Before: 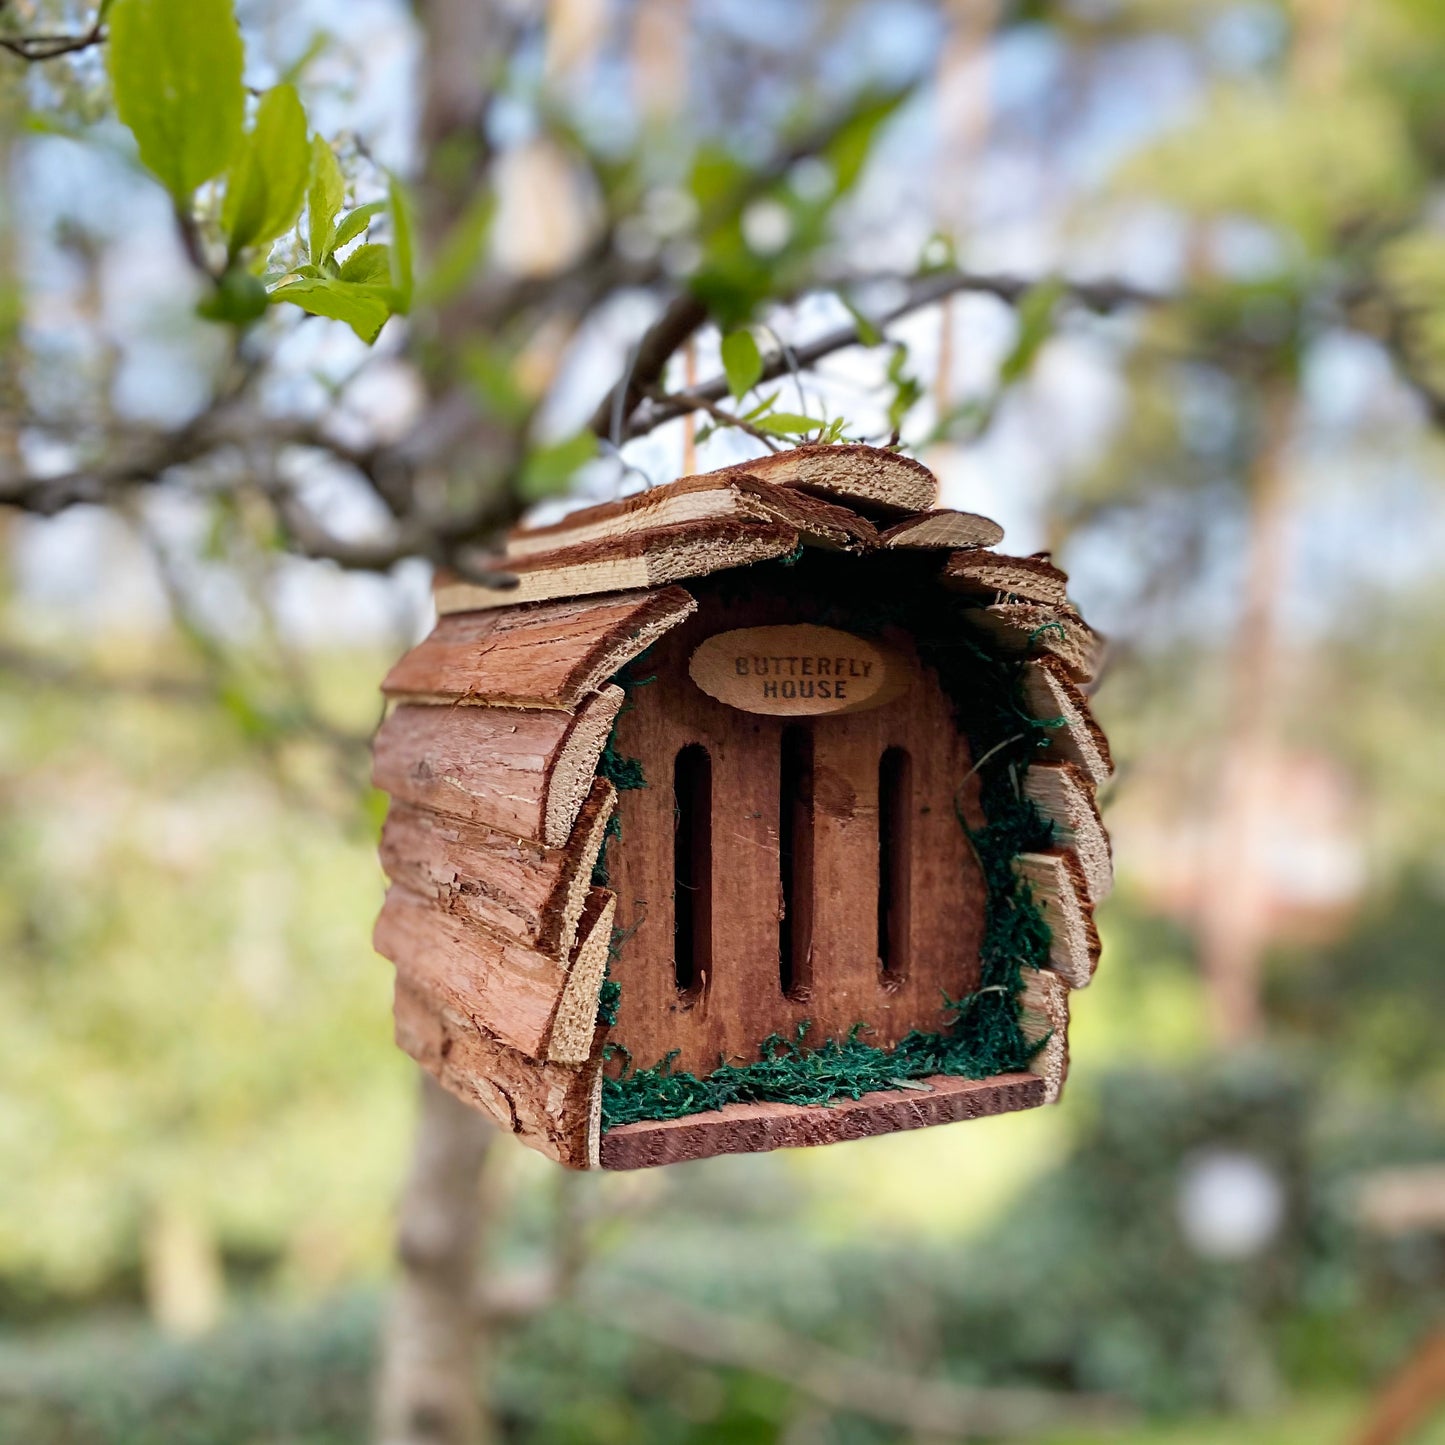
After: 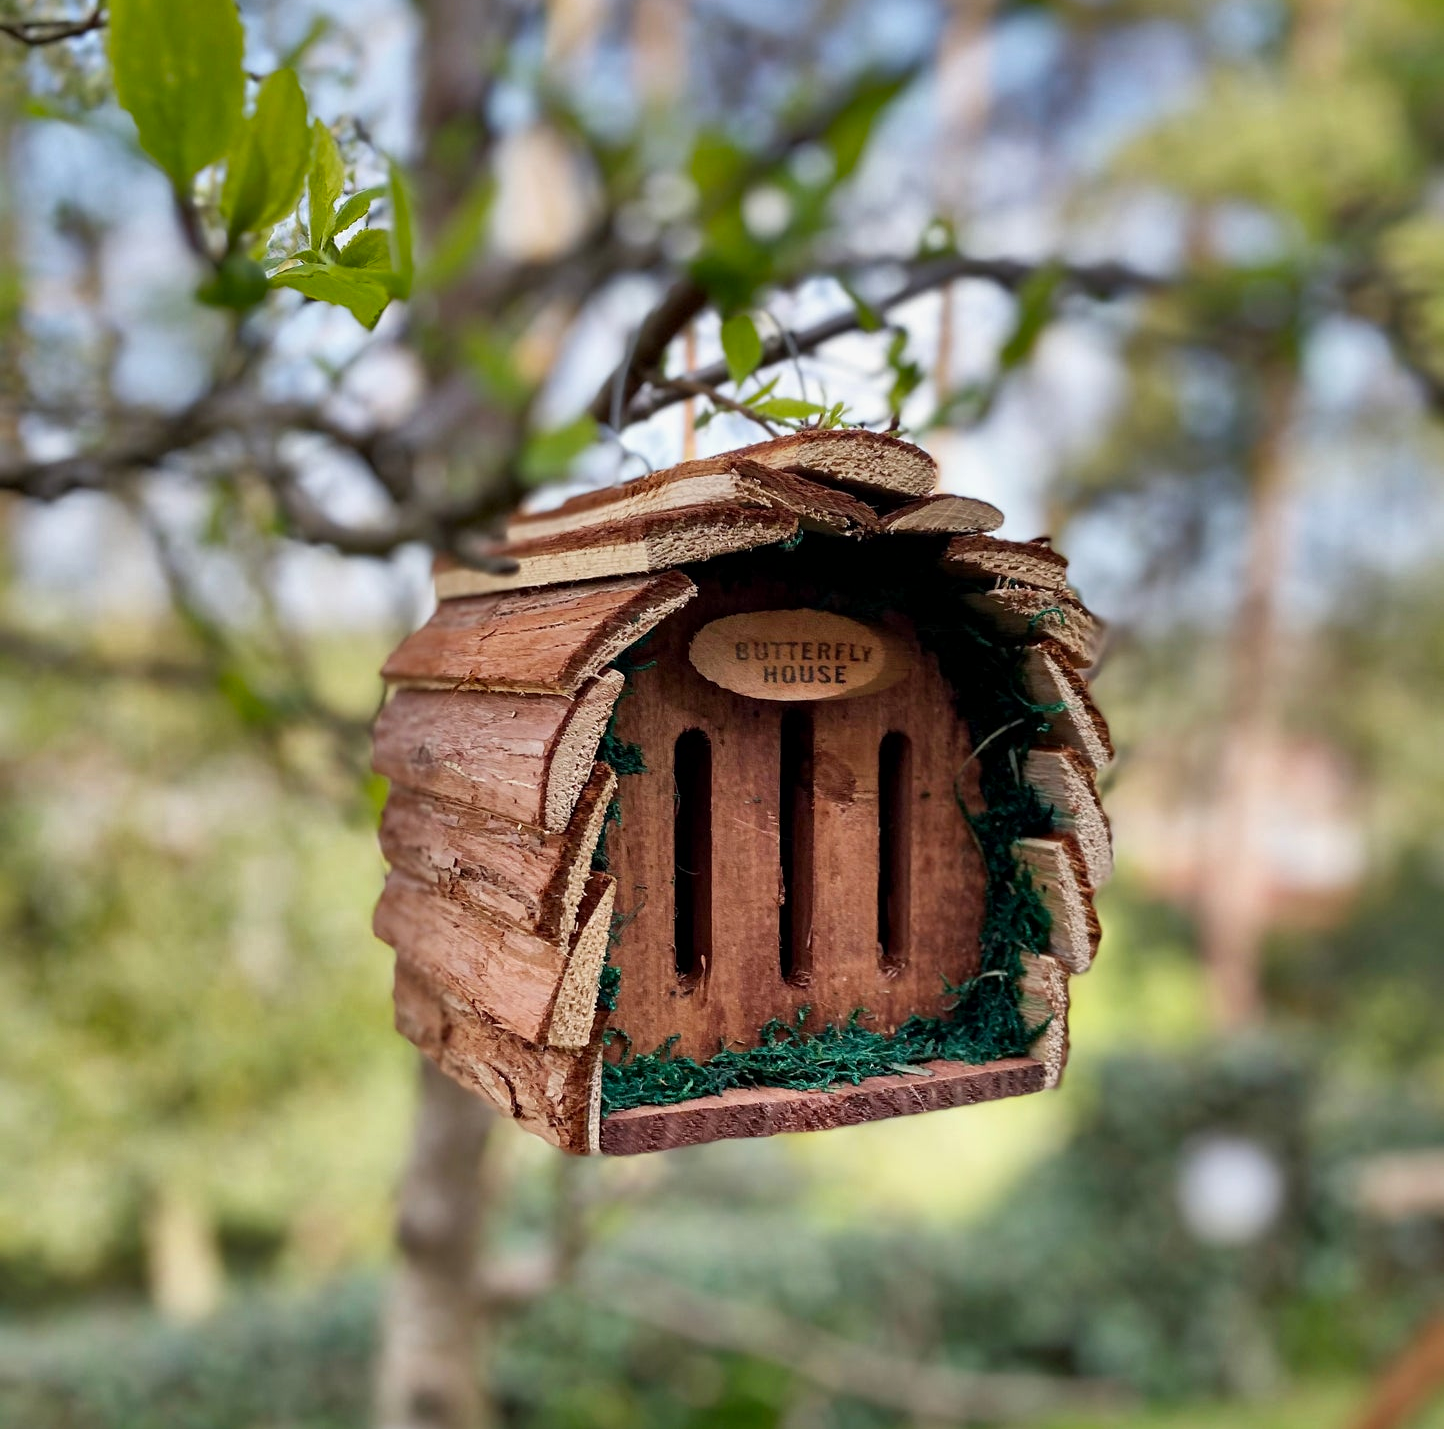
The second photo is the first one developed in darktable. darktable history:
shadows and highlights: white point adjustment -3.64, highlights -63.34, highlights color adjustment 42%, soften with gaussian
crop: top 1.049%, right 0.001%
local contrast: mode bilateral grid, contrast 20, coarseness 50, detail 120%, midtone range 0.2
